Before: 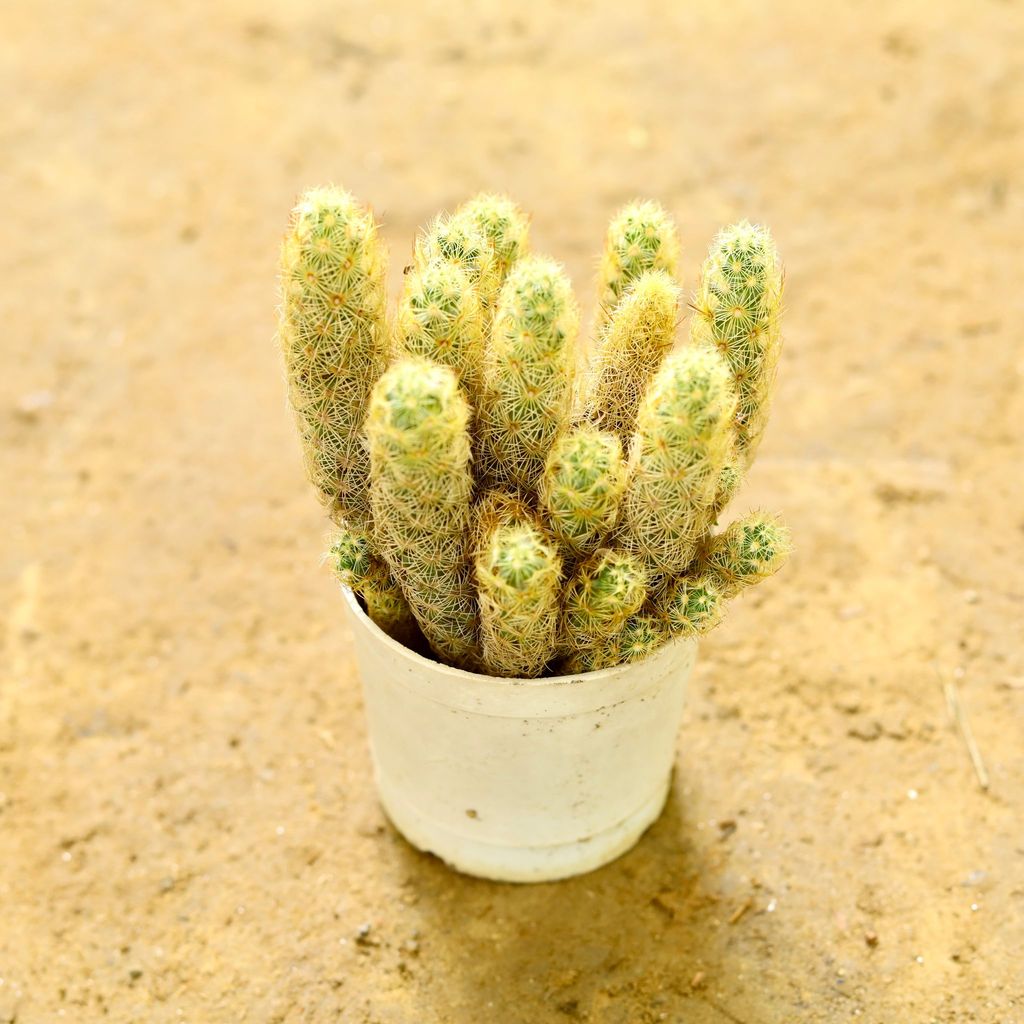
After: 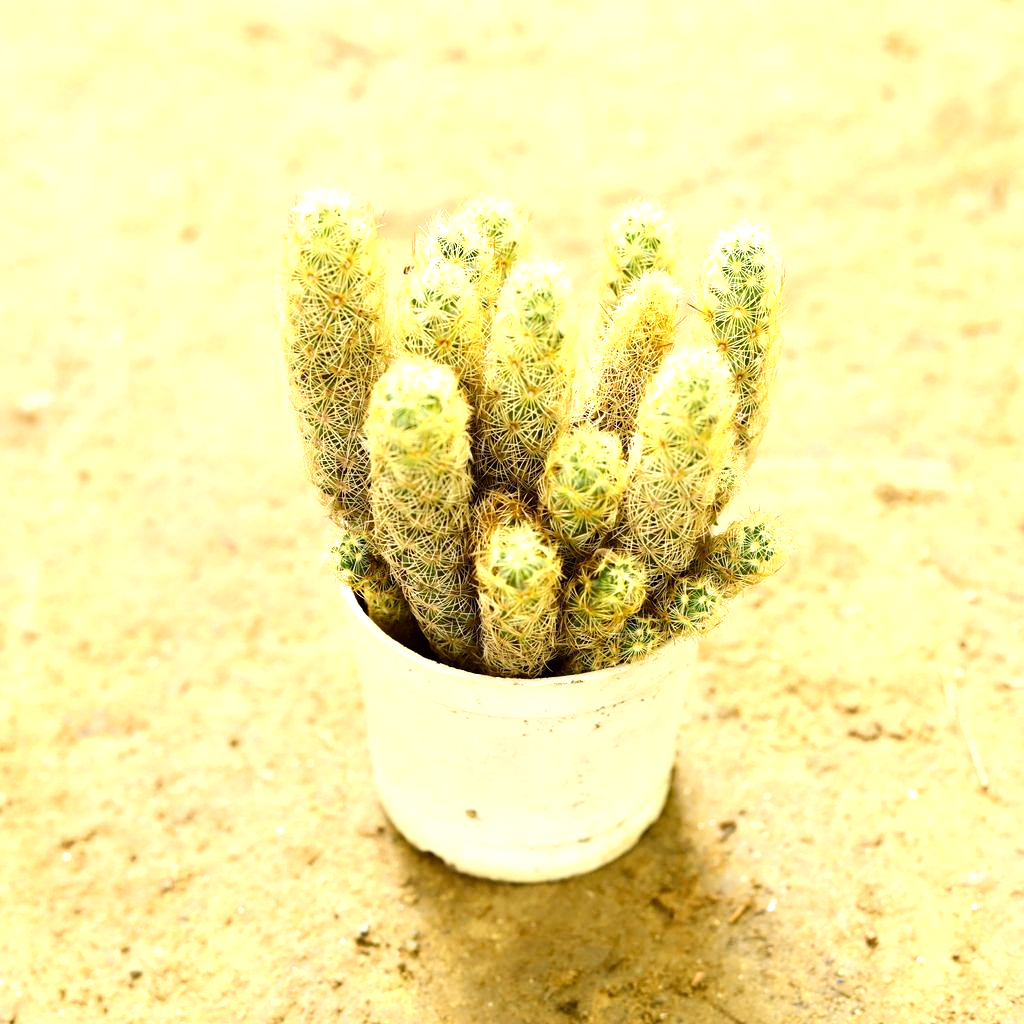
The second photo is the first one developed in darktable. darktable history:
tone equalizer: -8 EV -0.753 EV, -7 EV -0.666 EV, -6 EV -0.636 EV, -5 EV -0.422 EV, -3 EV 0.376 EV, -2 EV 0.6 EV, -1 EV 0.683 EV, +0 EV 0.772 EV, edges refinement/feathering 500, mask exposure compensation -1.57 EV, preserve details no
